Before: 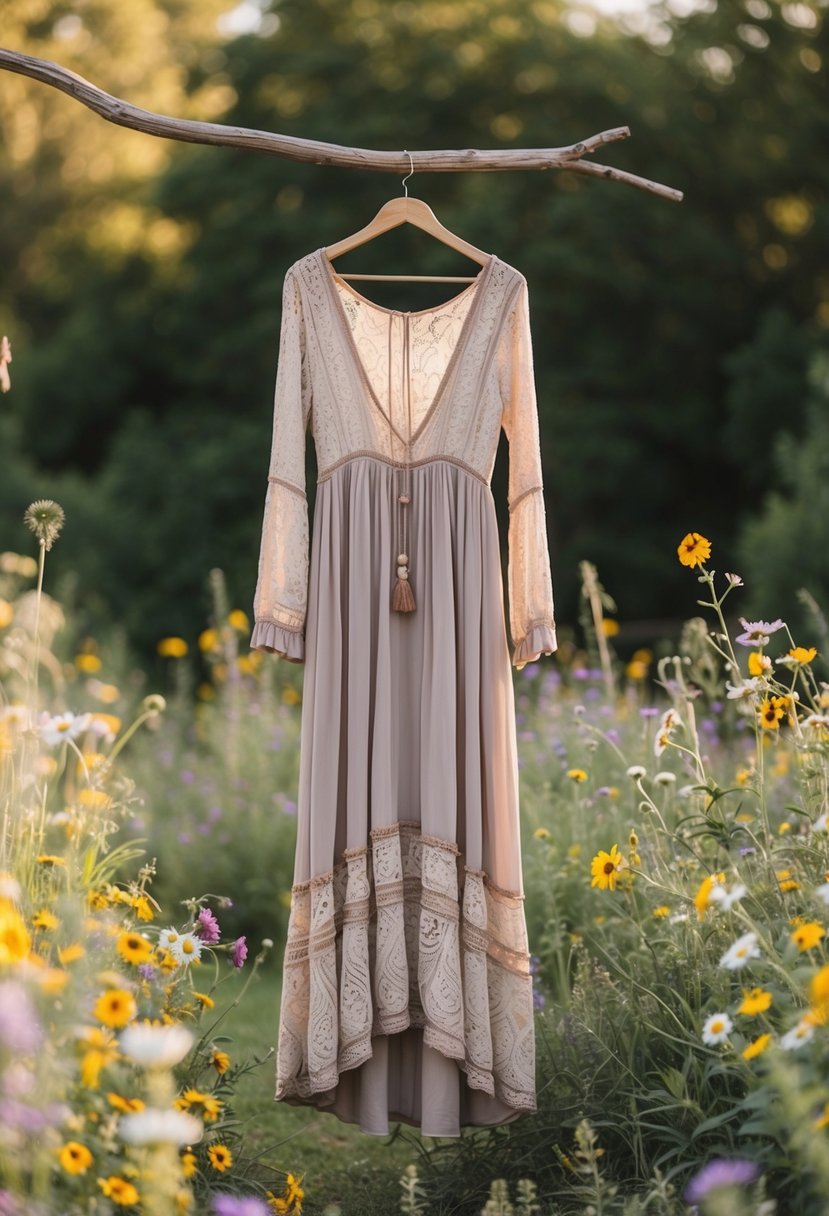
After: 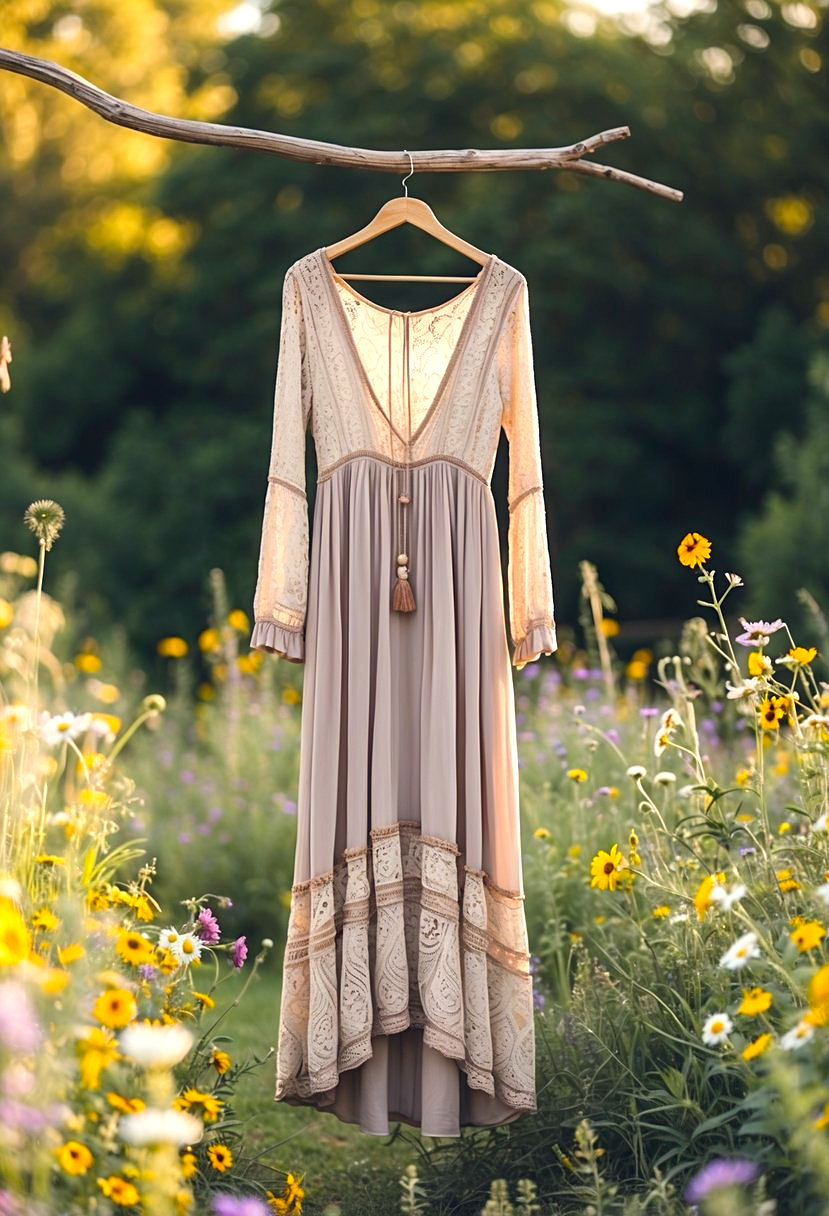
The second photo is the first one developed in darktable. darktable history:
sharpen: radius 2.527, amount 0.324
color balance rgb: highlights gain › luminance 7.466%, highlights gain › chroma 1.984%, highlights gain › hue 91.72°, global offset › chroma 0.063%, global offset › hue 253.24°, perceptual saturation grading › global saturation 25.403%, perceptual brilliance grading › global brilliance 10.681%
